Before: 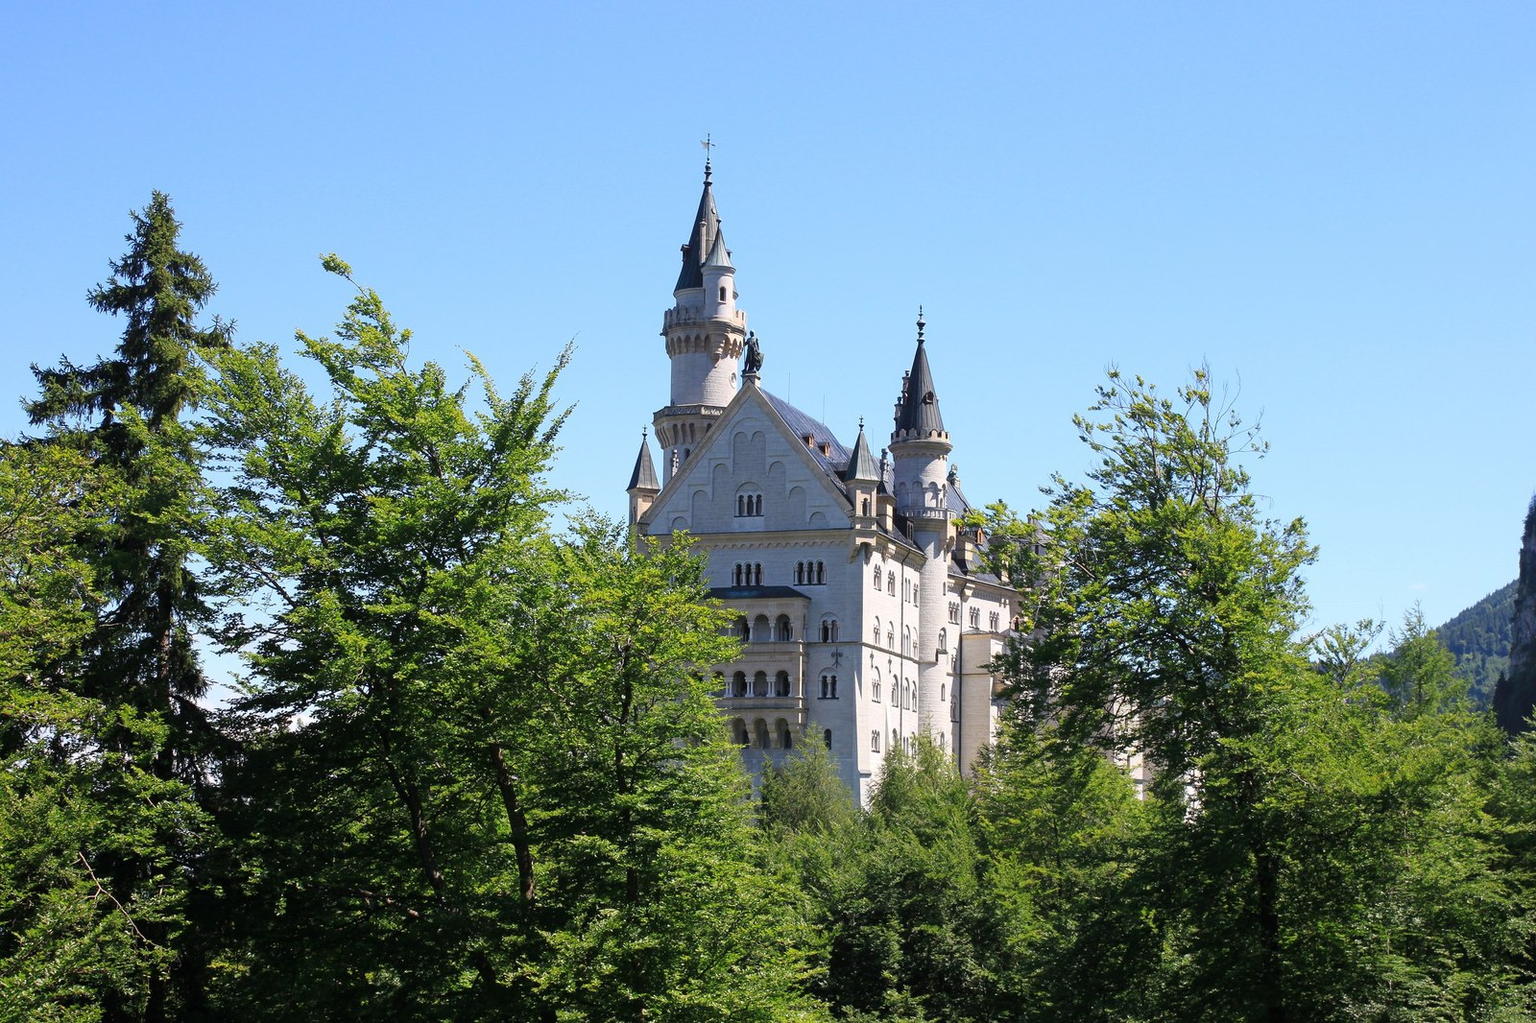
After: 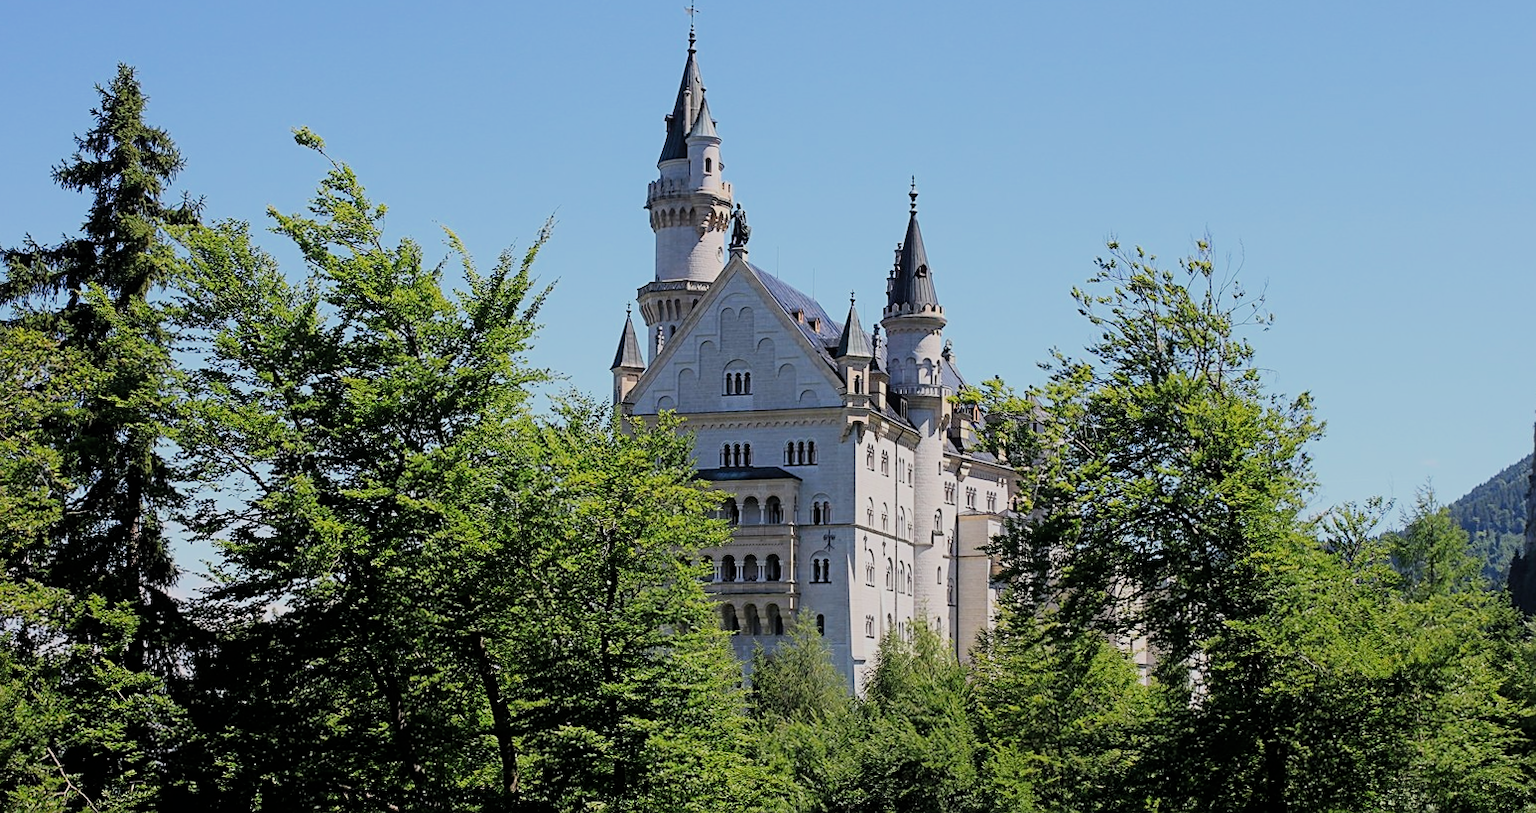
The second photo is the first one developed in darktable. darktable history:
sharpen: on, module defaults
crop and rotate: left 1.814%, top 12.818%, right 0.25%, bottom 9.225%
rotate and perspective: rotation -0.45°, automatic cropping original format, crop left 0.008, crop right 0.992, crop top 0.012, crop bottom 0.988
filmic rgb: black relative exposure -7.15 EV, white relative exposure 5.36 EV, hardness 3.02, color science v6 (2022)
